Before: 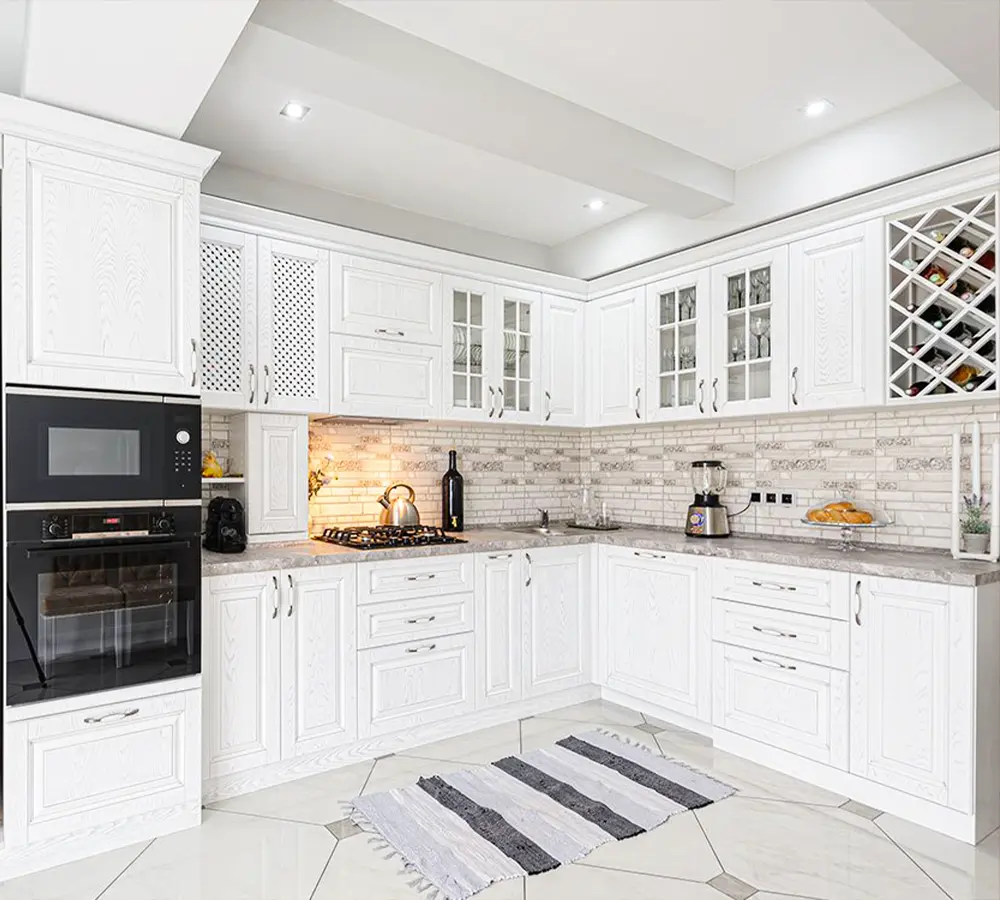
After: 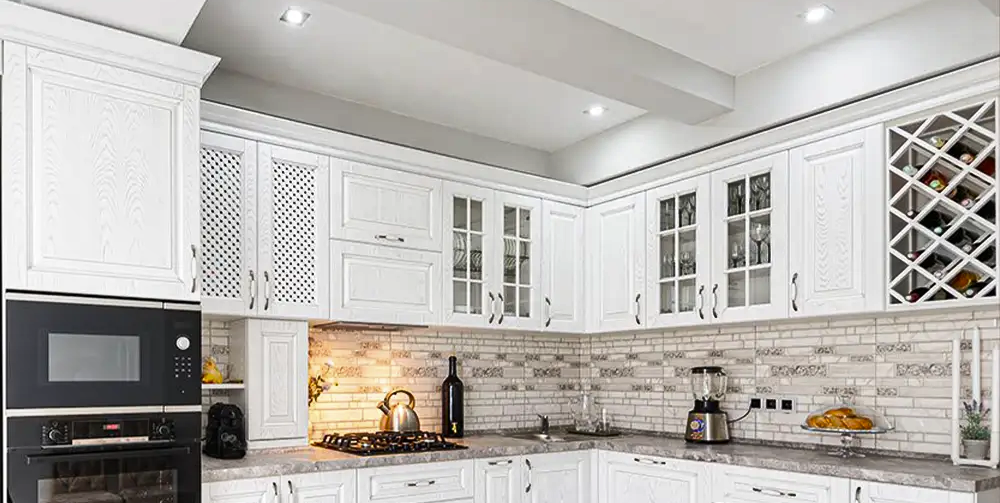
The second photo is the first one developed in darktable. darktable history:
shadows and highlights: low approximation 0.01, soften with gaussian
crop and rotate: top 10.462%, bottom 33.543%
